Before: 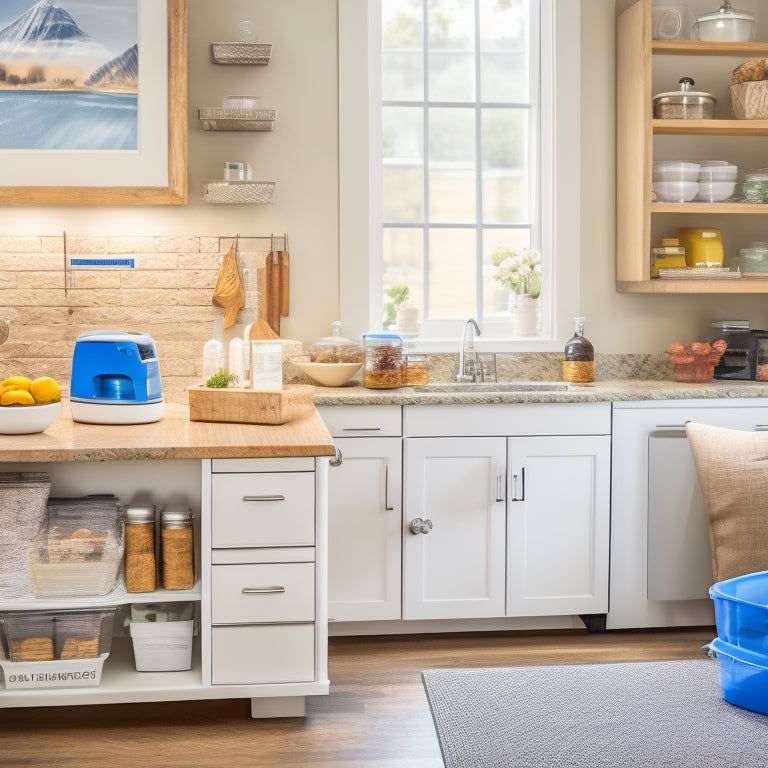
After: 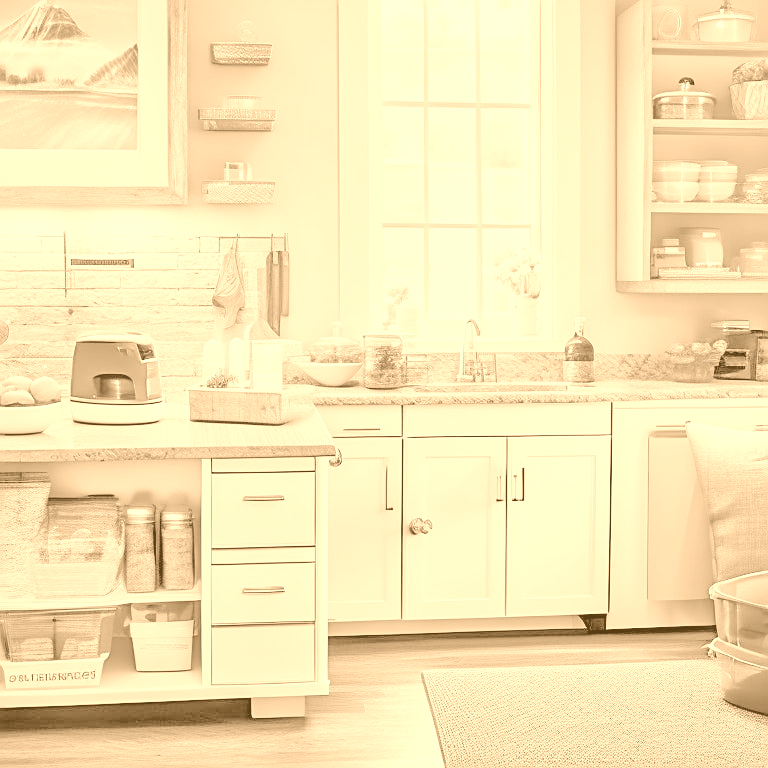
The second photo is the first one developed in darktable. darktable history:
filmic rgb: middle gray luminance 18%, black relative exposure -7.5 EV, white relative exposure 8.5 EV, threshold 6 EV, target black luminance 0%, hardness 2.23, latitude 18.37%, contrast 0.878, highlights saturation mix 5%, shadows ↔ highlights balance 10.15%, add noise in highlights 0, preserve chrominance no, color science v3 (2019), use custom middle-gray values true, iterations of high-quality reconstruction 0, contrast in highlights soft, enable highlight reconstruction true
sharpen: on, module defaults
colorize: hue 28.8°, source mix 100%
tone equalizer: -7 EV 0.15 EV, -6 EV 0.6 EV, -5 EV 1.15 EV, -4 EV 1.33 EV, -3 EV 1.15 EV, -2 EV 0.6 EV, -1 EV 0.15 EV, mask exposure compensation -0.5 EV
